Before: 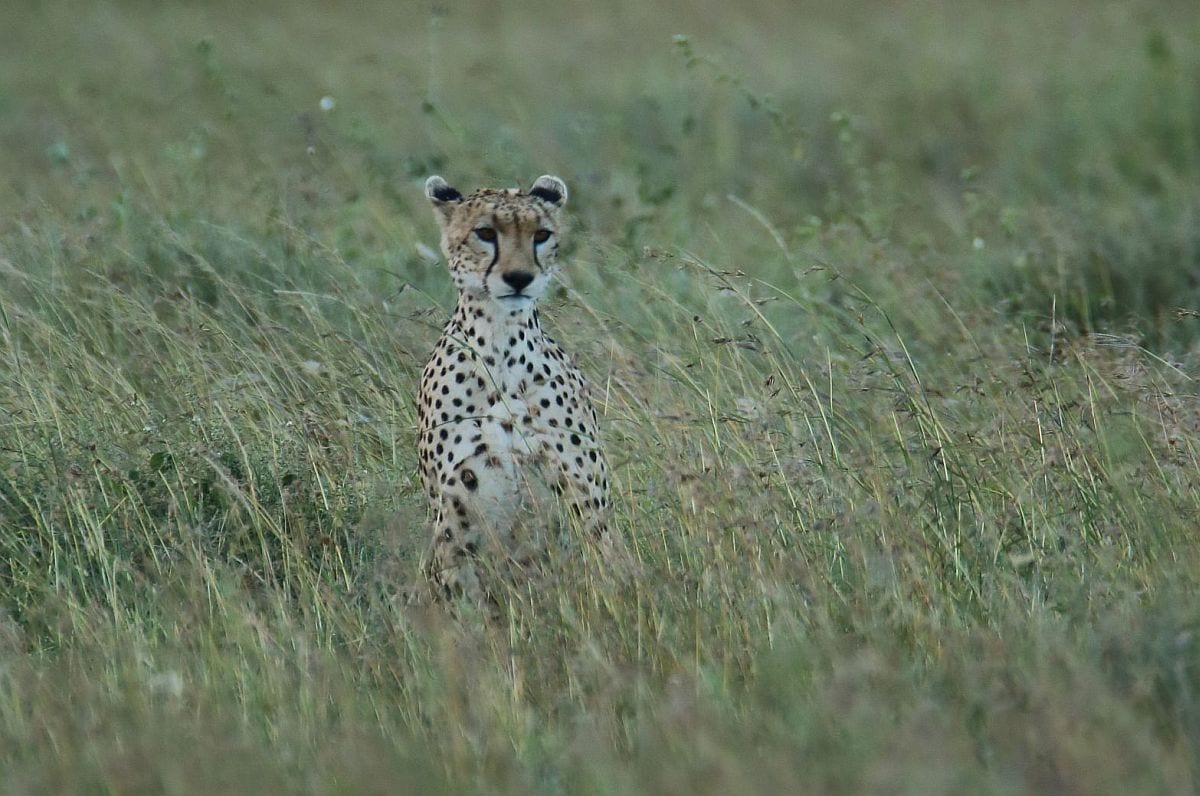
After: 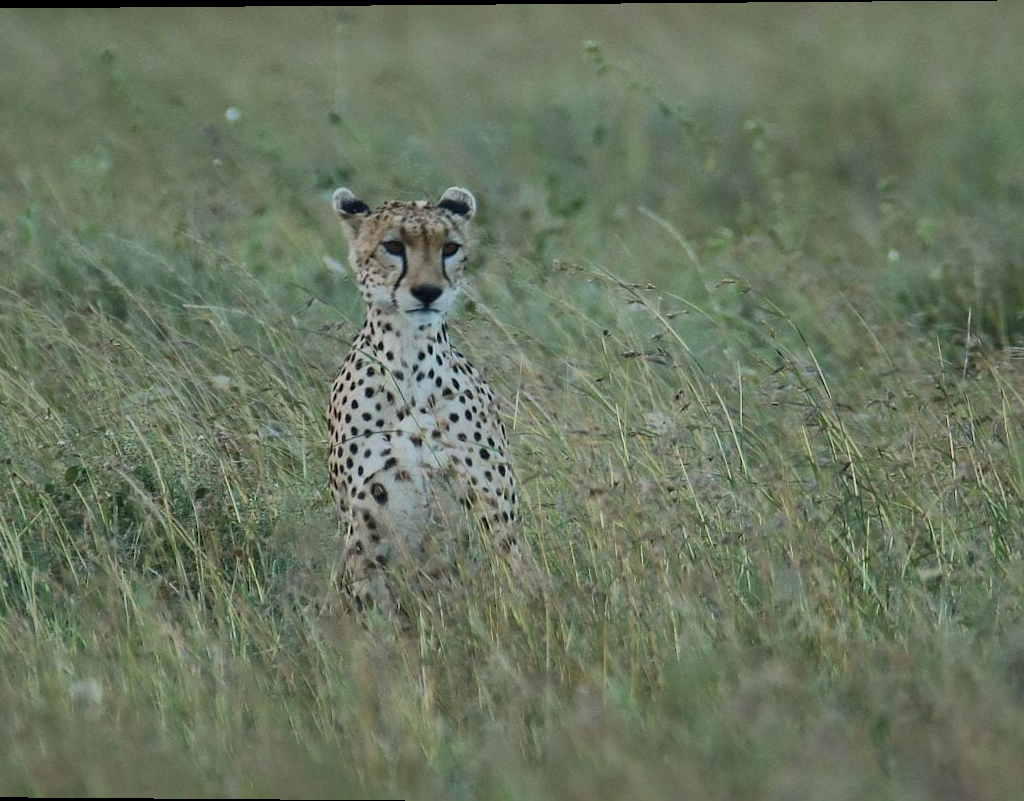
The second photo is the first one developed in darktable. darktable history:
crop: left 8.026%, right 7.374%
shadows and highlights: shadows 40, highlights -60
rotate and perspective: lens shift (vertical) 0.048, lens shift (horizontal) -0.024, automatic cropping off
